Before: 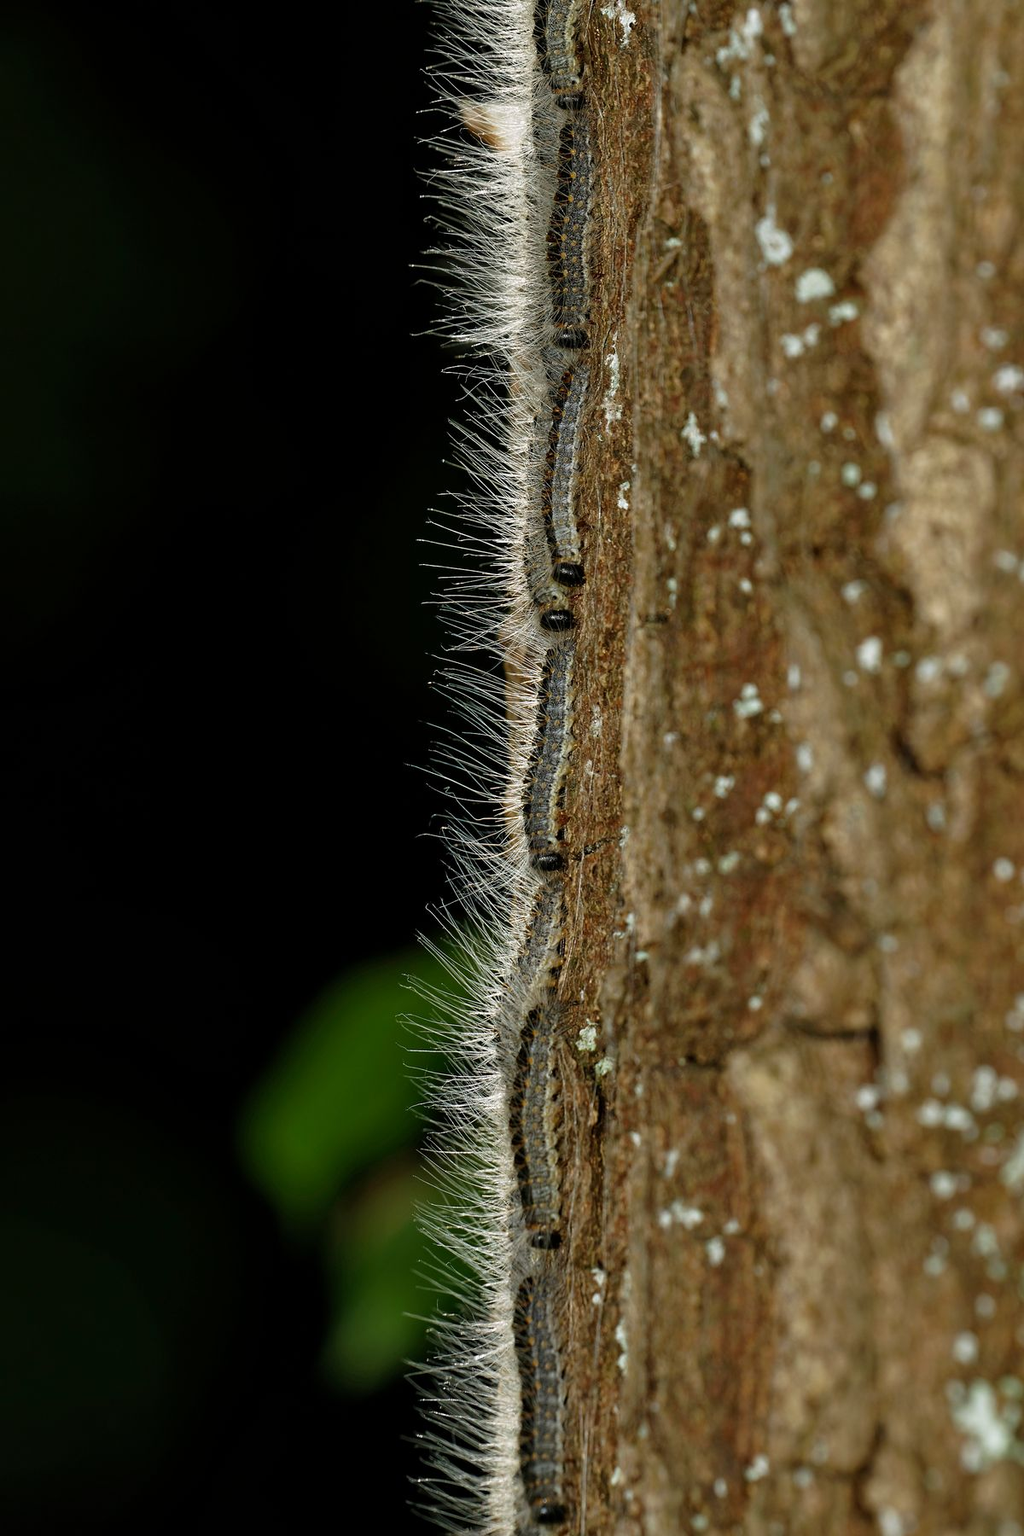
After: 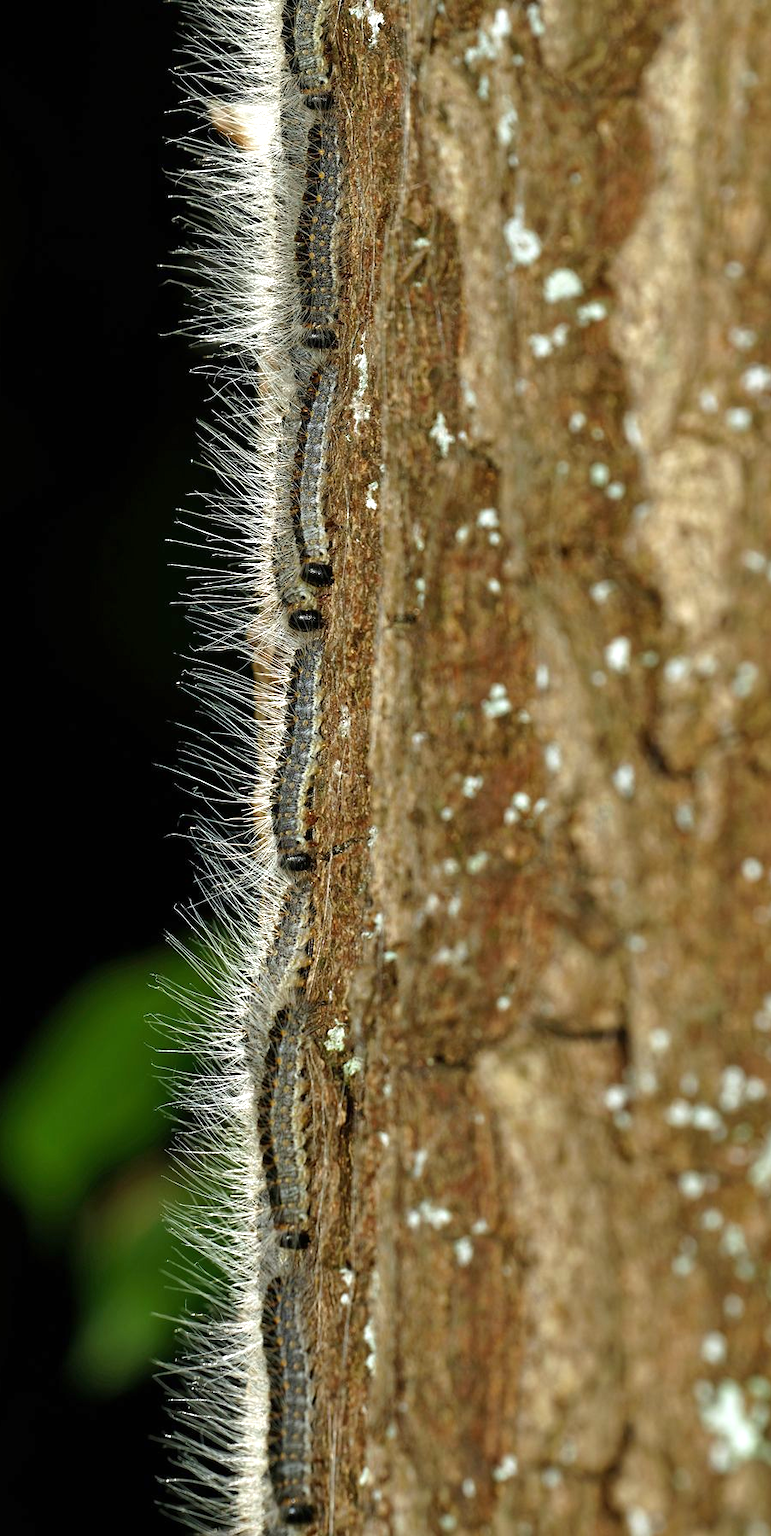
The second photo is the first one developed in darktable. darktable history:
tone equalizer: on, module defaults
white balance: red 0.986, blue 1.01
crop and rotate: left 24.6%
exposure: black level correction 0, exposure 0.7 EV, compensate exposure bias true, compensate highlight preservation false
